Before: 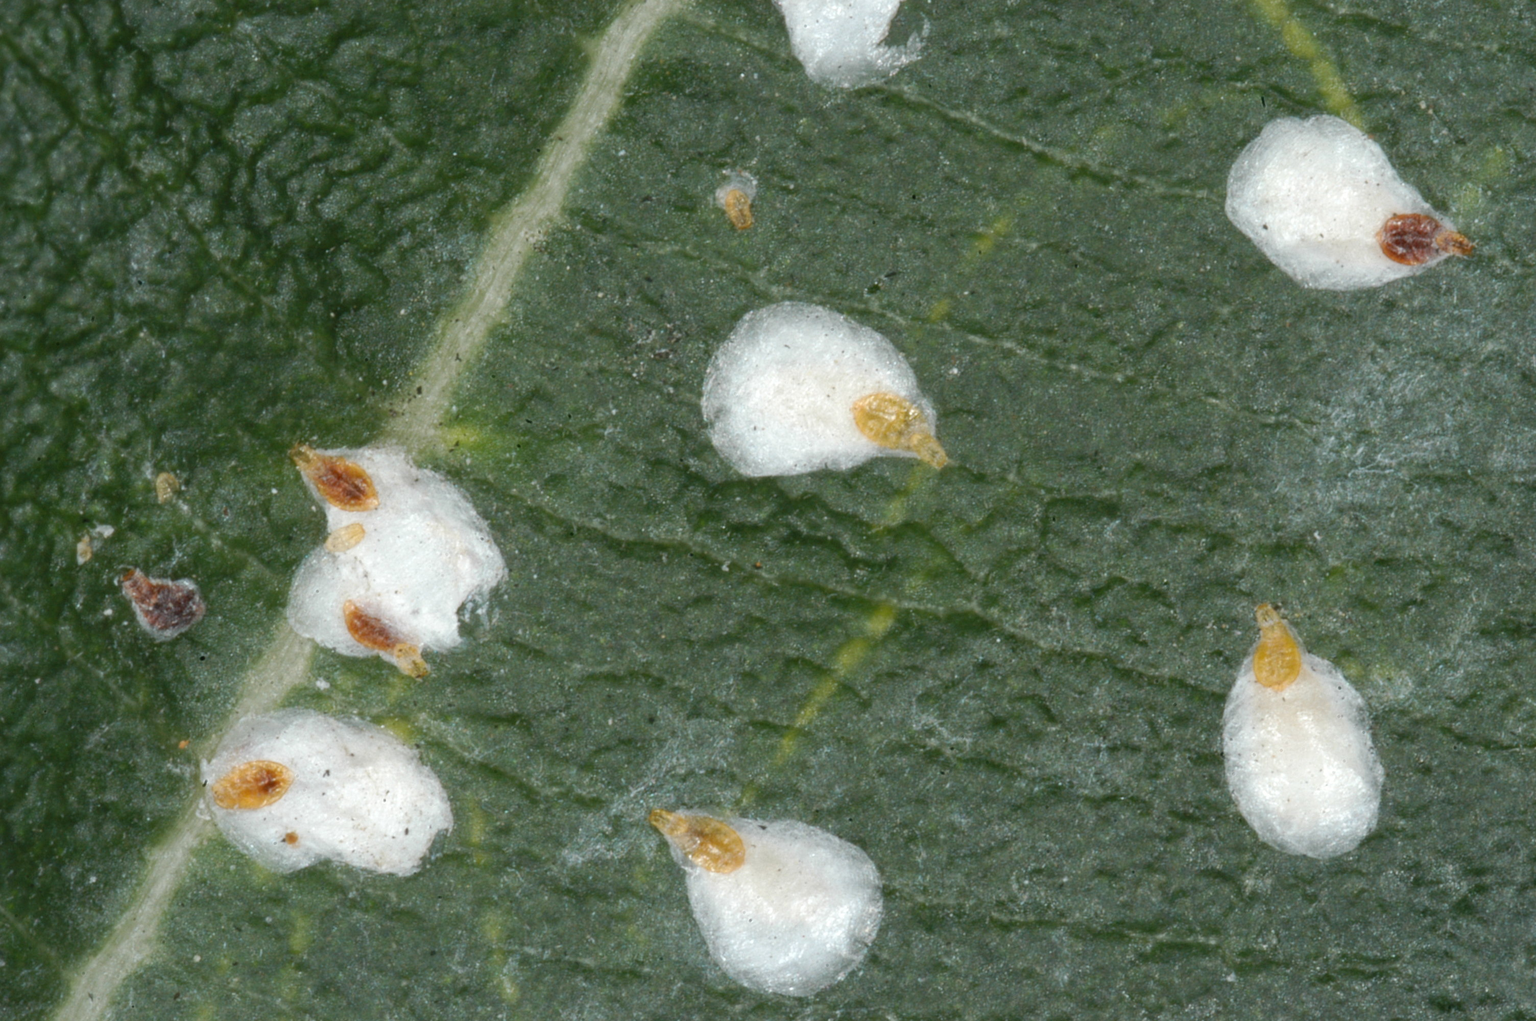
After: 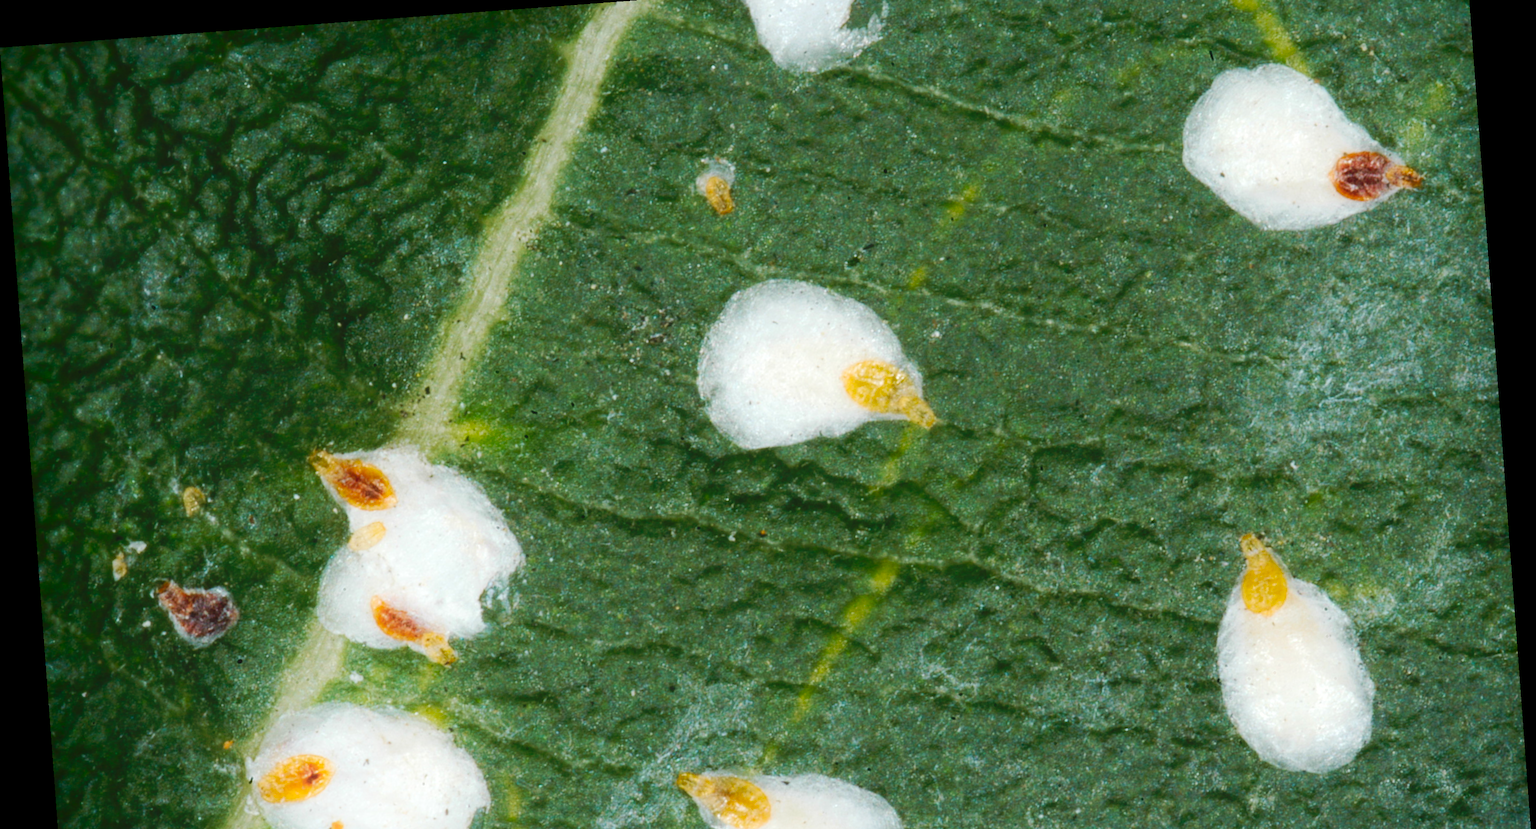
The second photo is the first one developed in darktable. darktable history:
shadows and highlights: shadows -40.15, highlights 62.88, soften with gaussian
velvia: on, module defaults
tone curve: curves: ch0 [(0, 0) (0.003, 0.077) (0.011, 0.078) (0.025, 0.078) (0.044, 0.08) (0.069, 0.088) (0.1, 0.102) (0.136, 0.12) (0.177, 0.148) (0.224, 0.191) (0.277, 0.261) (0.335, 0.335) (0.399, 0.419) (0.468, 0.522) (0.543, 0.611) (0.623, 0.702) (0.709, 0.779) (0.801, 0.855) (0.898, 0.918) (1, 1)], preserve colors none
rotate and perspective: rotation -4.25°, automatic cropping off
crop: top 5.667%, bottom 17.637%
color balance rgb: perceptual saturation grading › global saturation 20%, global vibrance 20%
